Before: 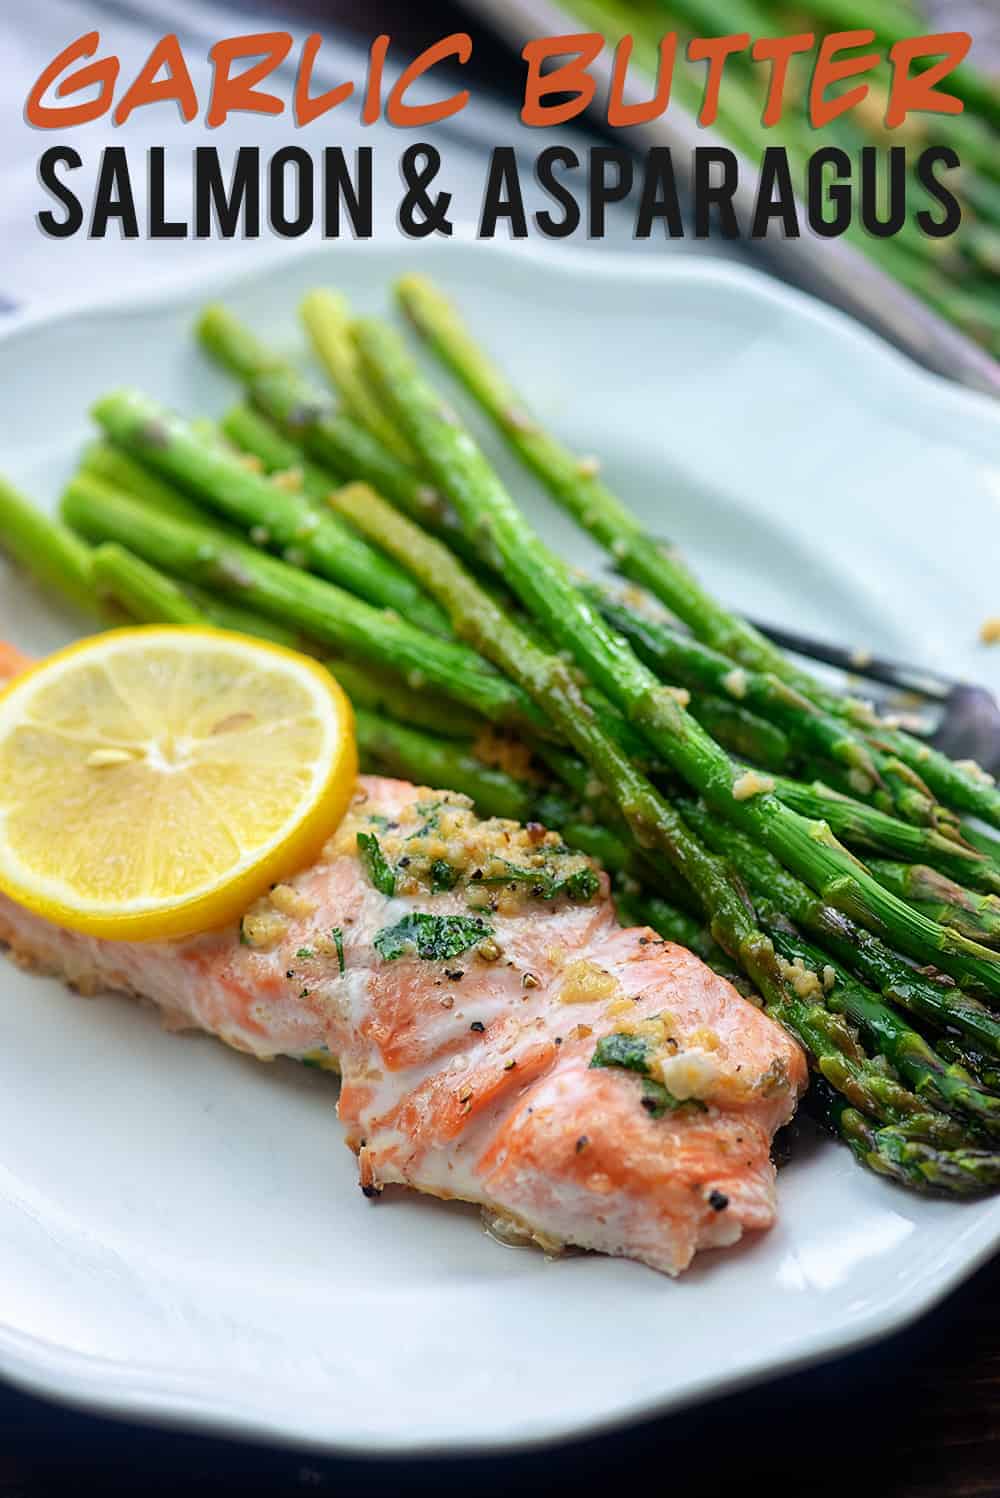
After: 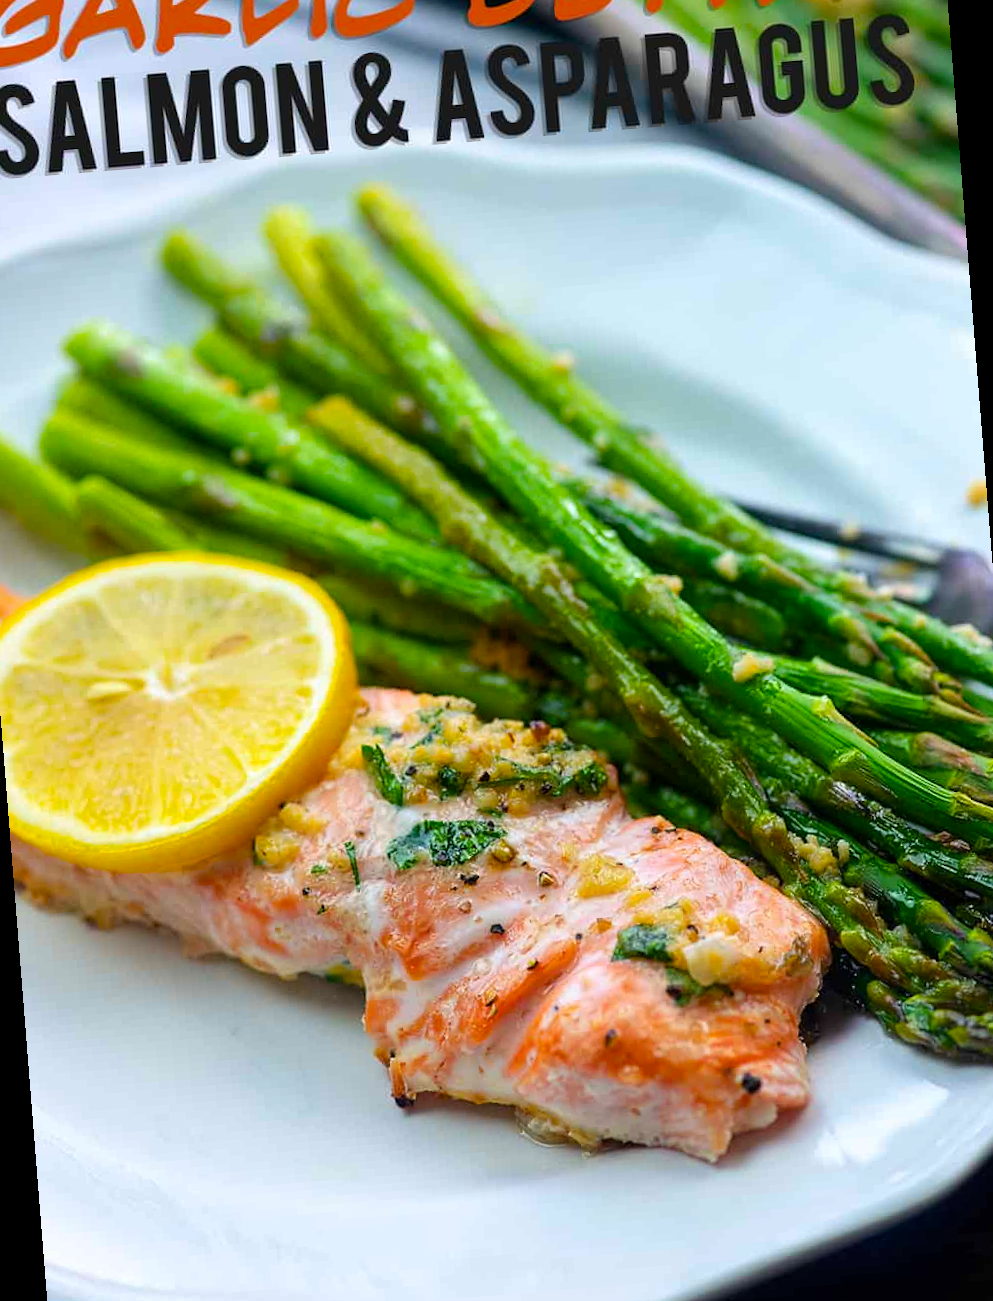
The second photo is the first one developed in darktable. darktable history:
color balance rgb: perceptual saturation grading › global saturation 25%, global vibrance 20%
rotate and perspective: rotation -4.57°, crop left 0.054, crop right 0.944, crop top 0.087, crop bottom 0.914
